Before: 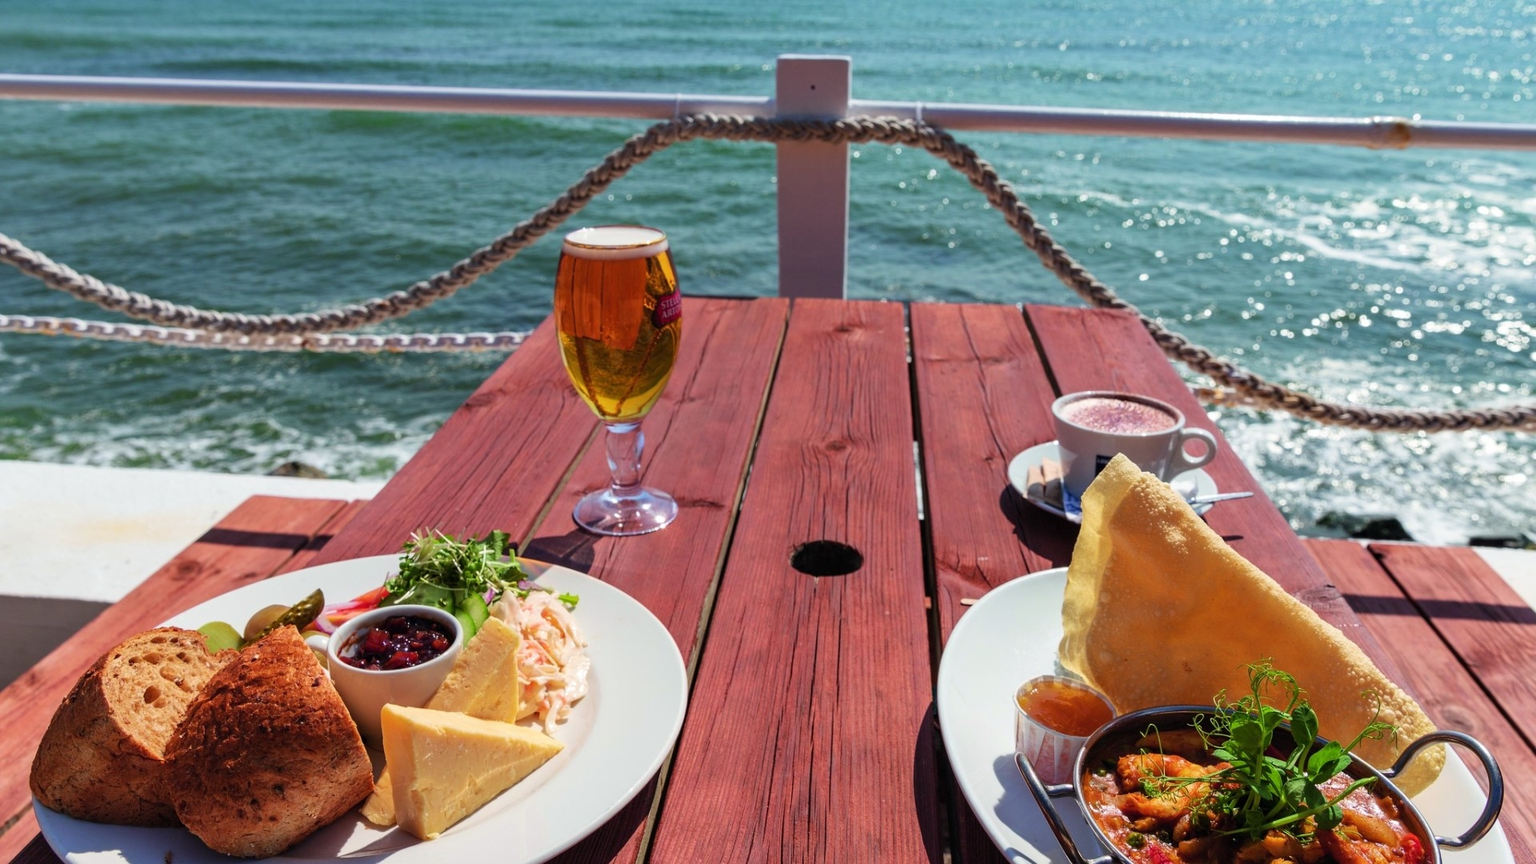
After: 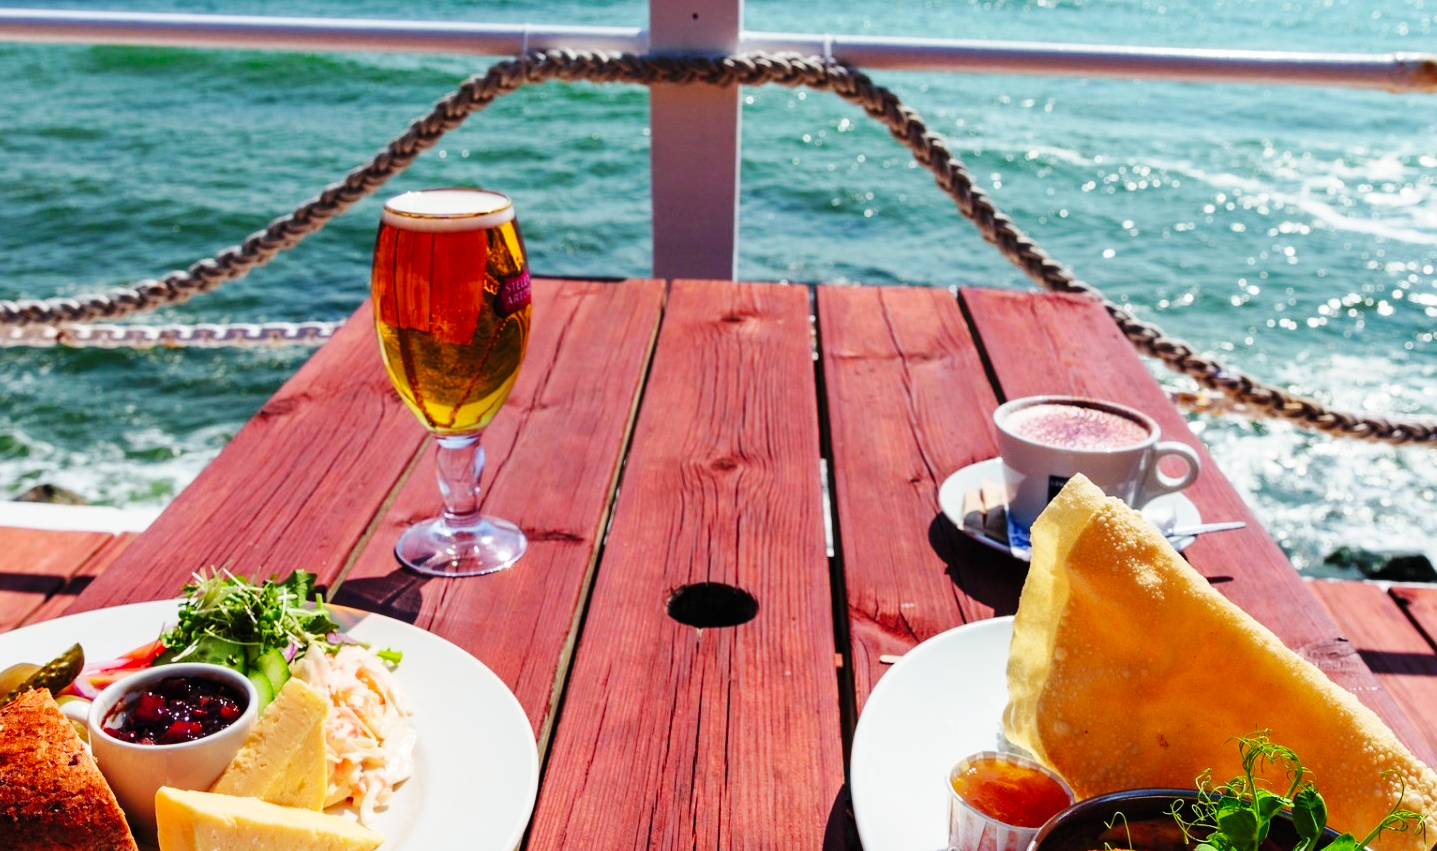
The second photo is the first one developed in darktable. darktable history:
base curve: curves: ch0 [(0, 0) (0.036, 0.025) (0.121, 0.166) (0.206, 0.329) (0.605, 0.79) (1, 1)], preserve colors none
crop: left 16.768%, top 8.653%, right 8.362%, bottom 12.485%
